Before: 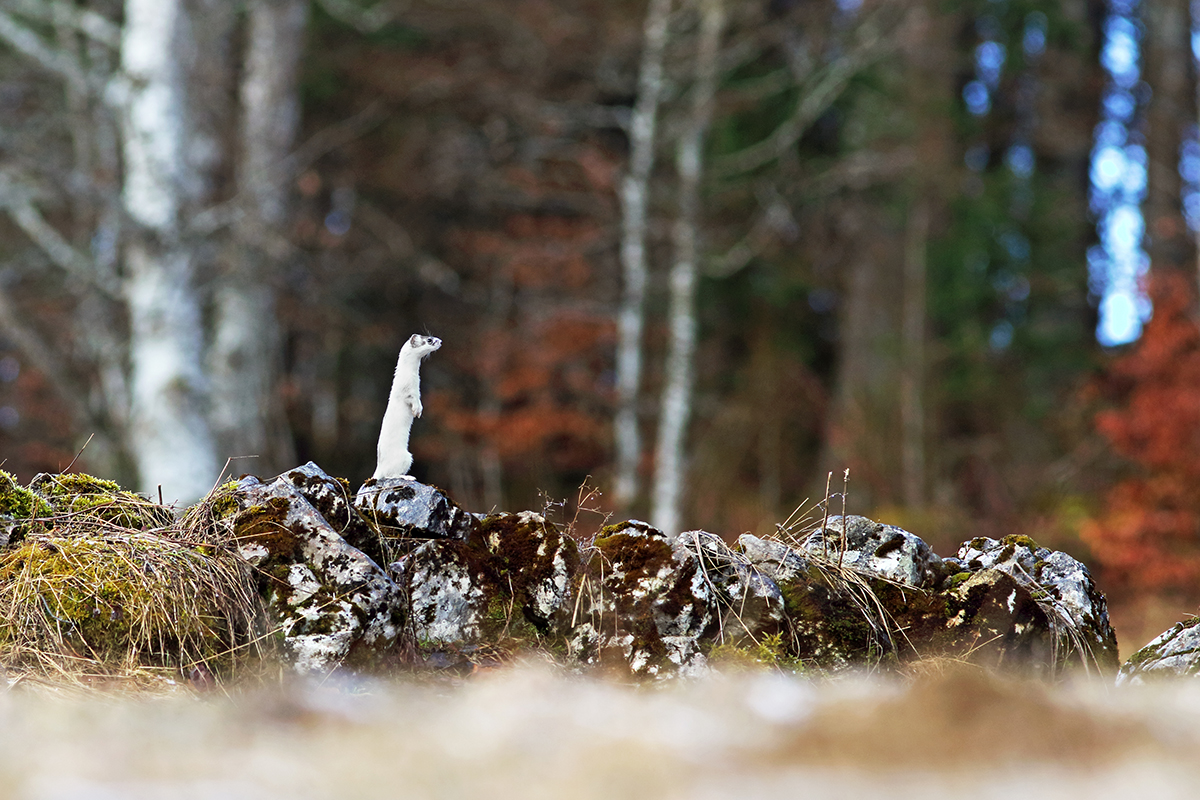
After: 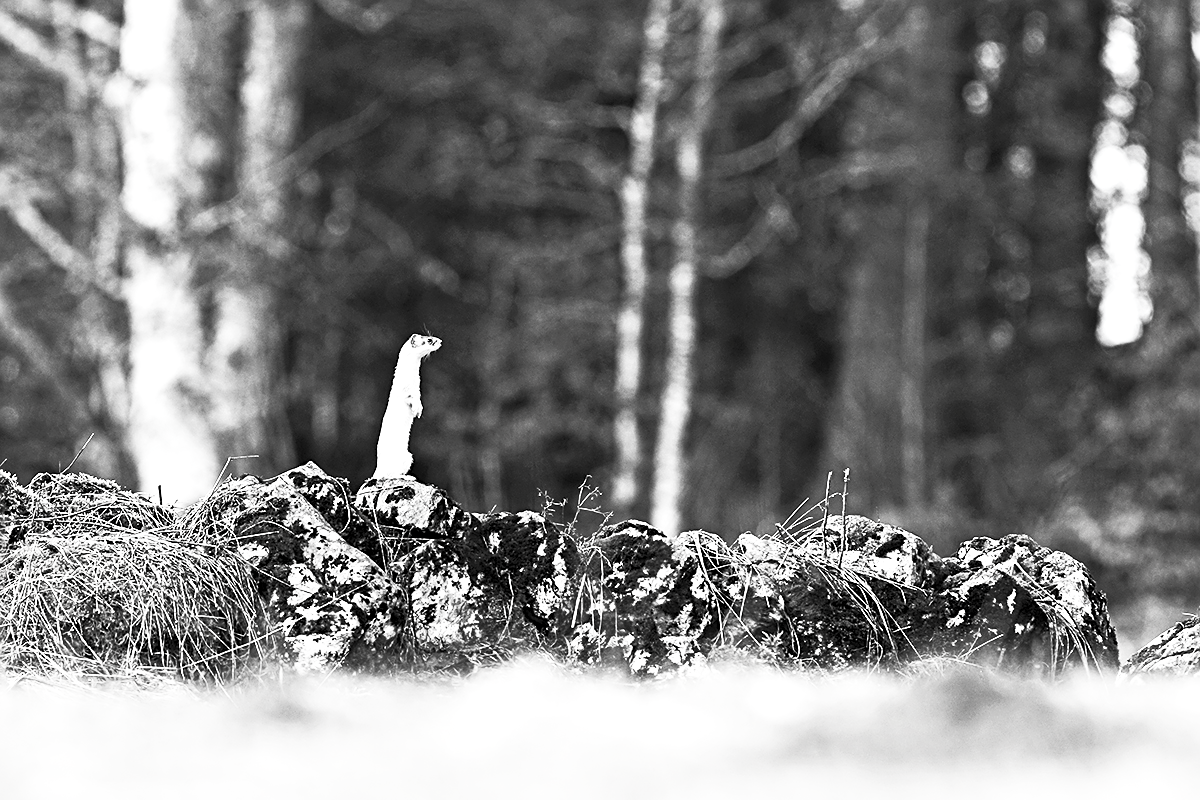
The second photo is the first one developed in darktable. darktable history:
sharpen: on, module defaults
tone equalizer: edges refinement/feathering 500, mask exposure compensation -1.57 EV, preserve details no
contrast brightness saturation: contrast 0.524, brightness 0.486, saturation -0.993
local contrast: highlights 105%, shadows 102%, detail 119%, midtone range 0.2
